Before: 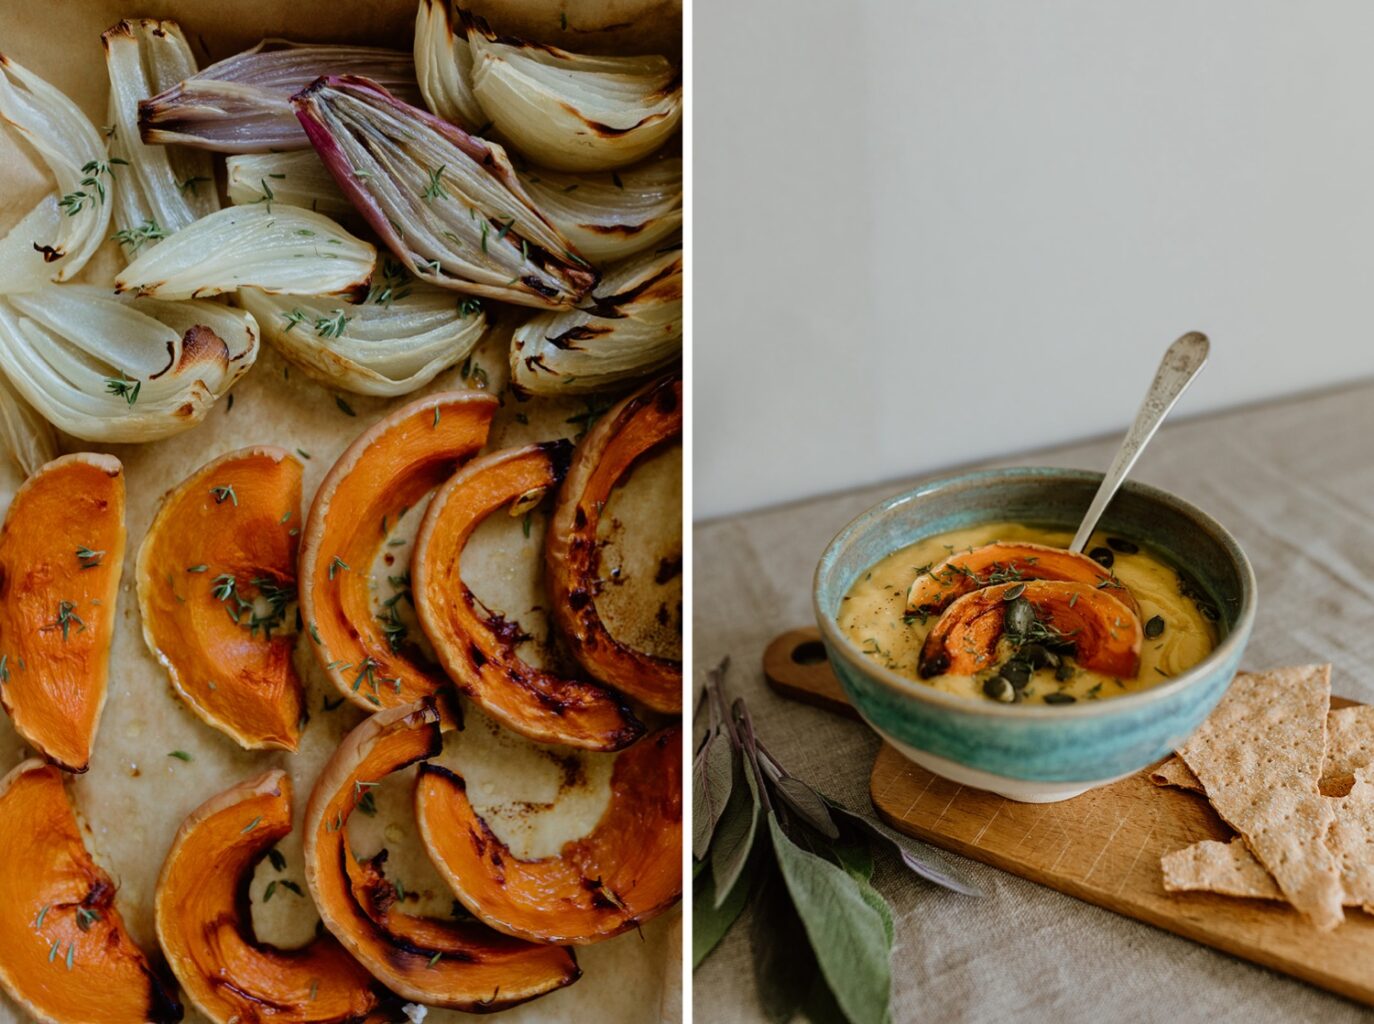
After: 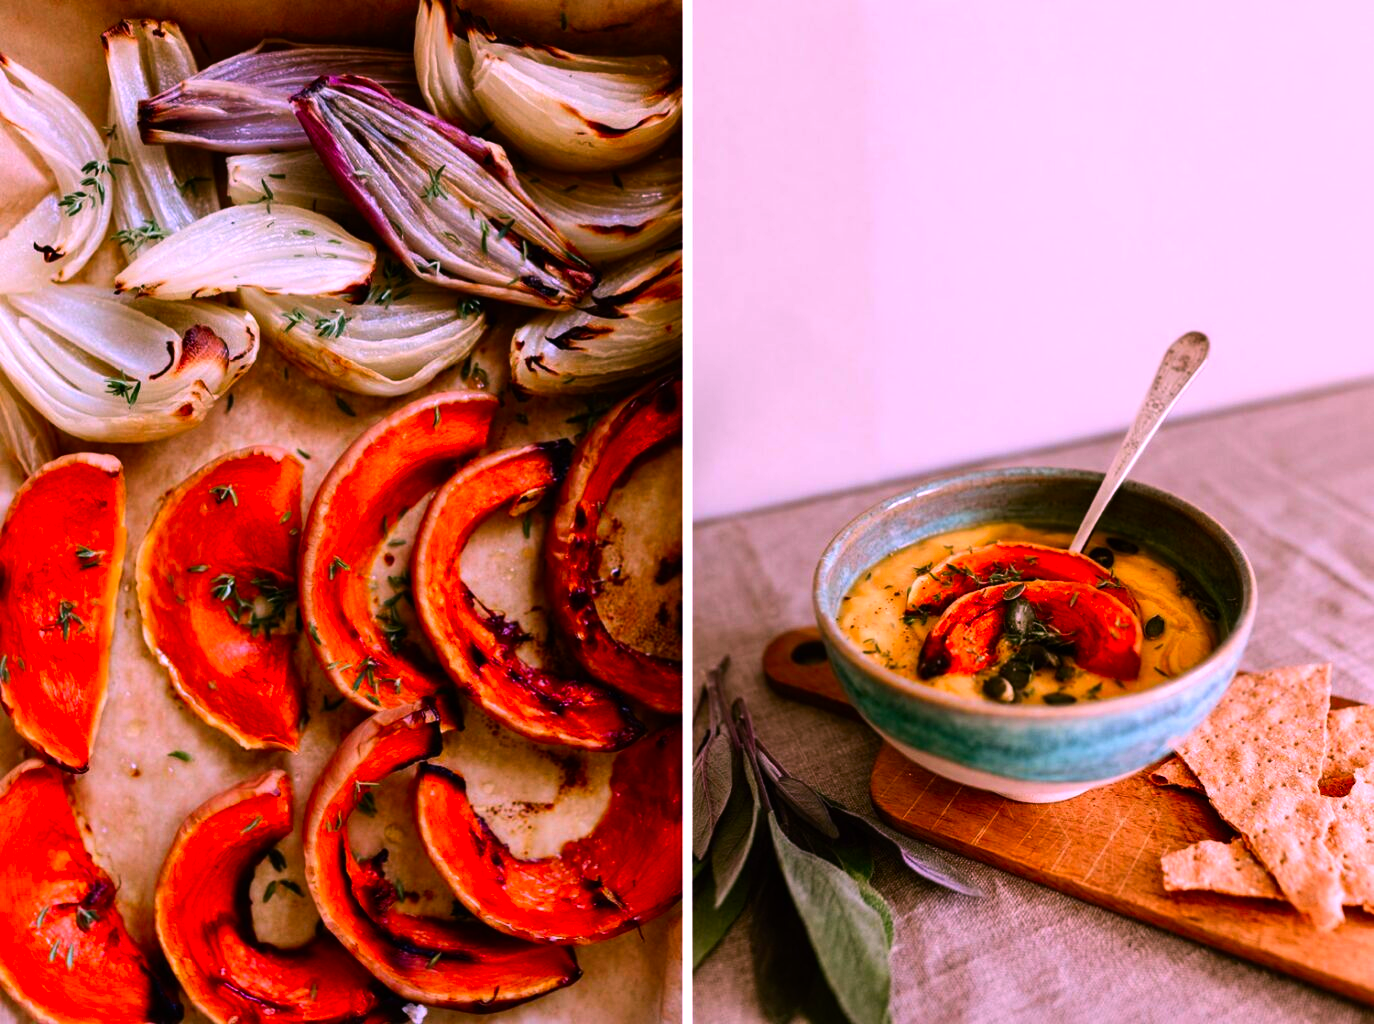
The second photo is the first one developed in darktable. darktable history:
tone equalizer: -8 EV -0.75 EV, -7 EV -0.7 EV, -6 EV -0.6 EV, -5 EV -0.4 EV, -3 EV 0.4 EV, -2 EV 0.6 EV, -1 EV 0.7 EV, +0 EV 0.75 EV, edges refinement/feathering 500, mask exposure compensation -1.57 EV, preserve details no
color correction: highlights a* 19.5, highlights b* -11.53, saturation 1.69
